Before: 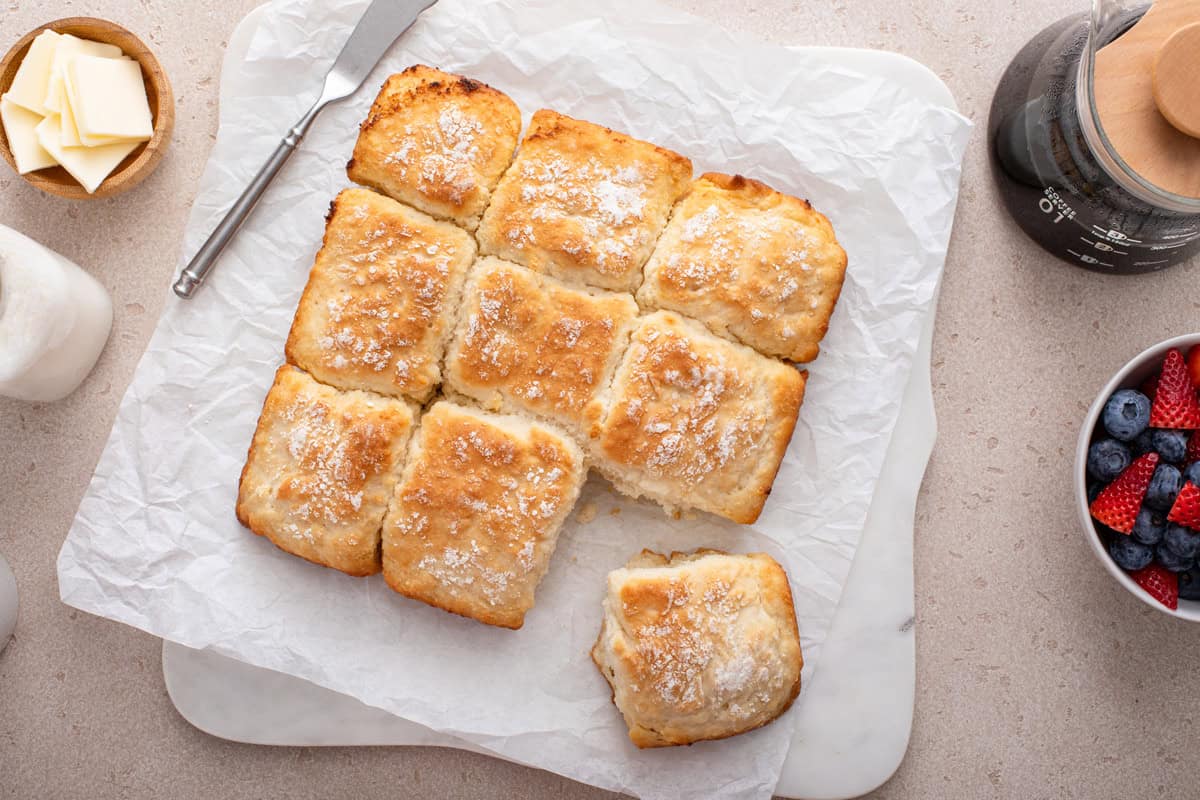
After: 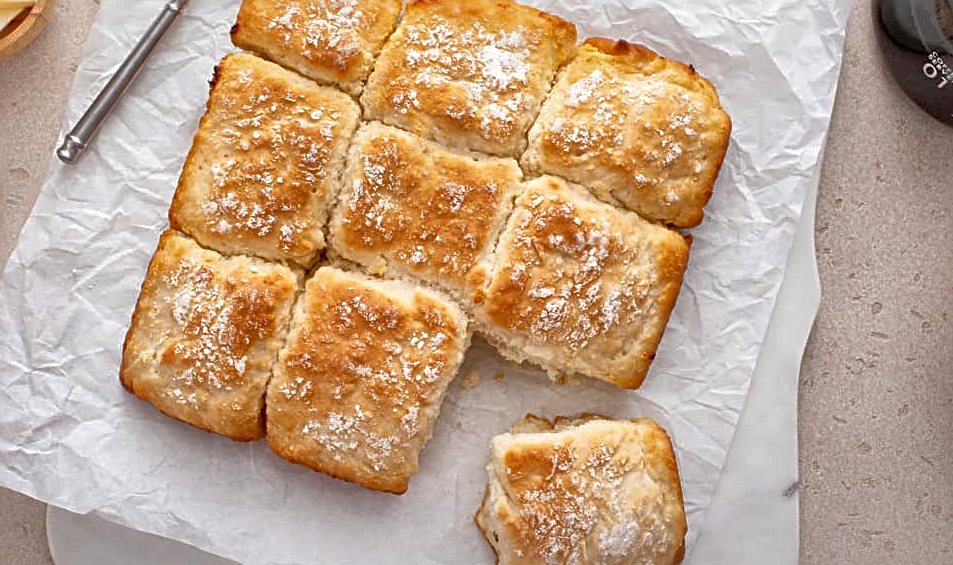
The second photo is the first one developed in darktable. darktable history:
shadows and highlights: on, module defaults
local contrast: mode bilateral grid, contrast 20, coarseness 50, detail 140%, midtone range 0.2
crop: left 9.712%, top 16.928%, right 10.845%, bottom 12.332%
sharpen: radius 3.119
